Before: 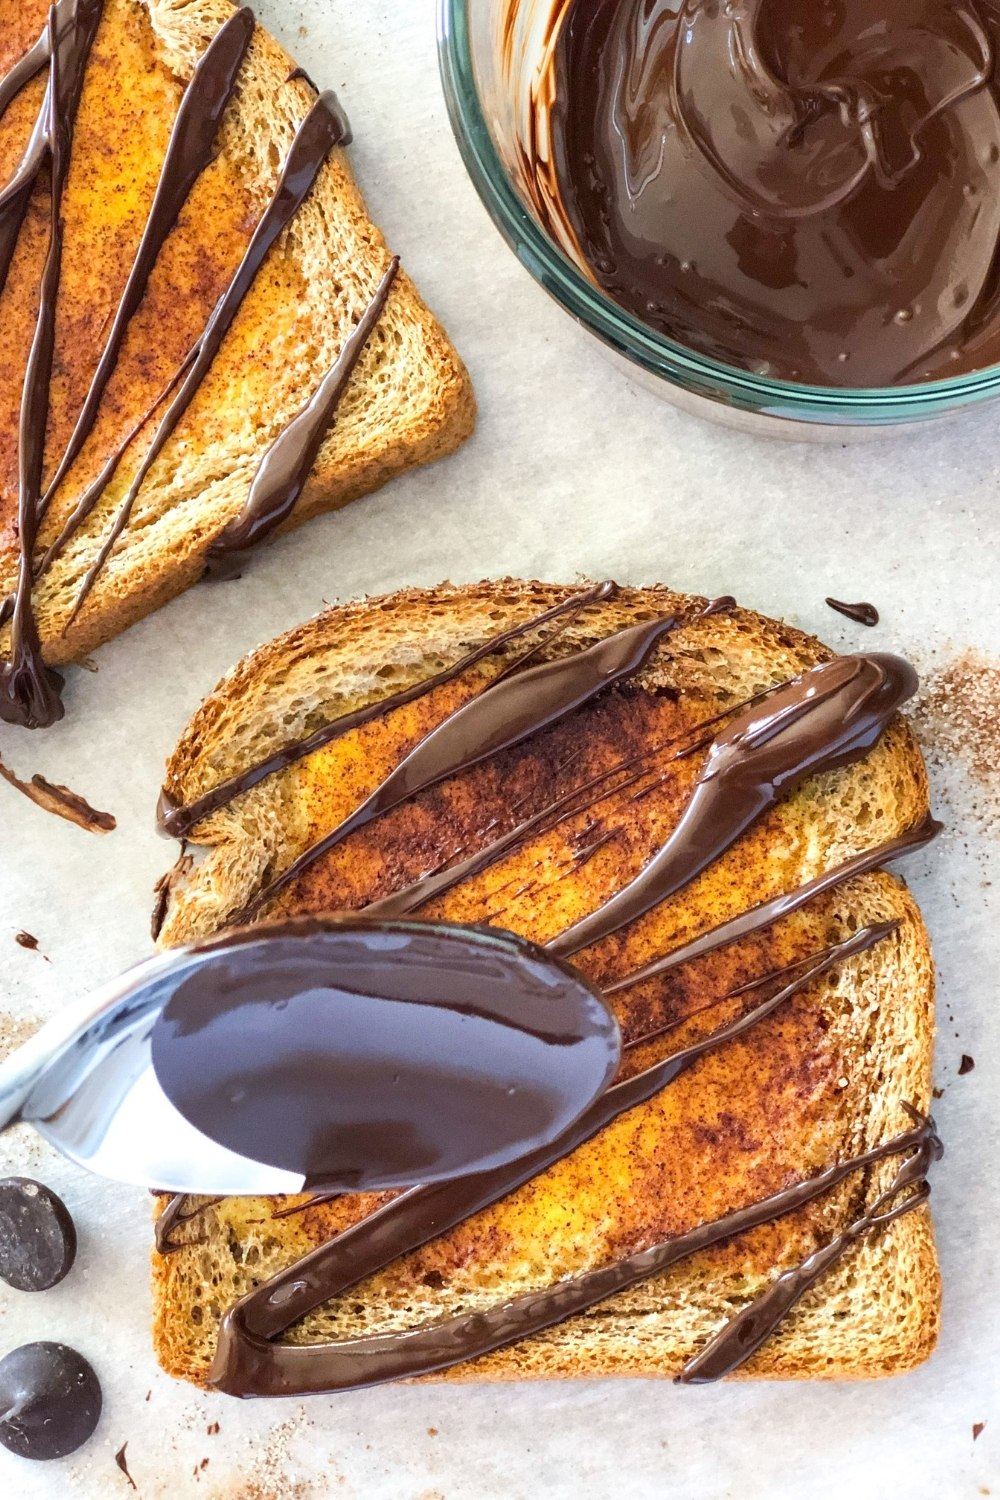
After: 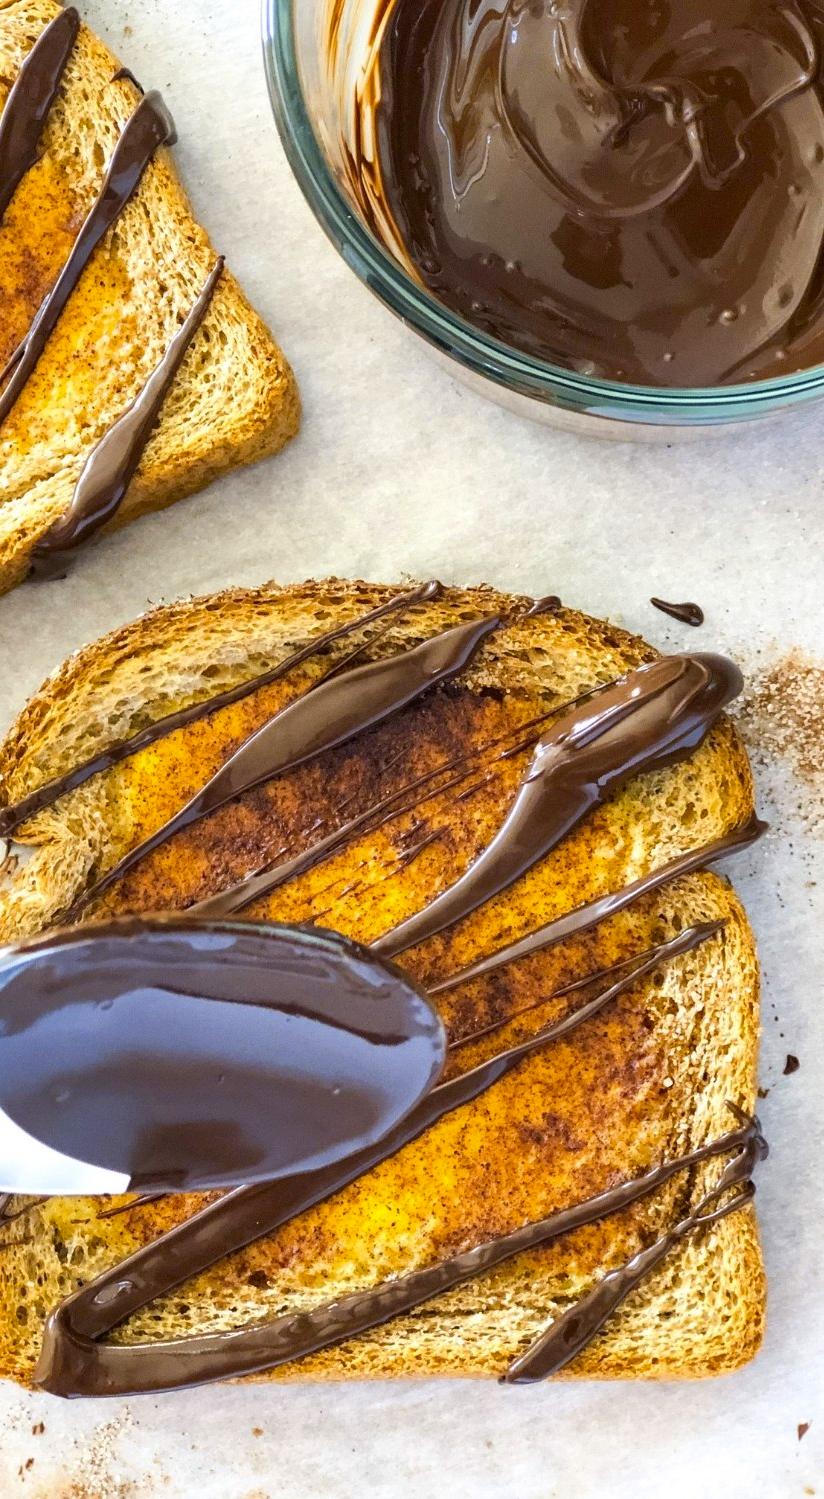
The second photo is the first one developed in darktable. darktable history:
color contrast: green-magenta contrast 0.85, blue-yellow contrast 1.25, unbound 0
crop: left 17.582%, bottom 0.031%
